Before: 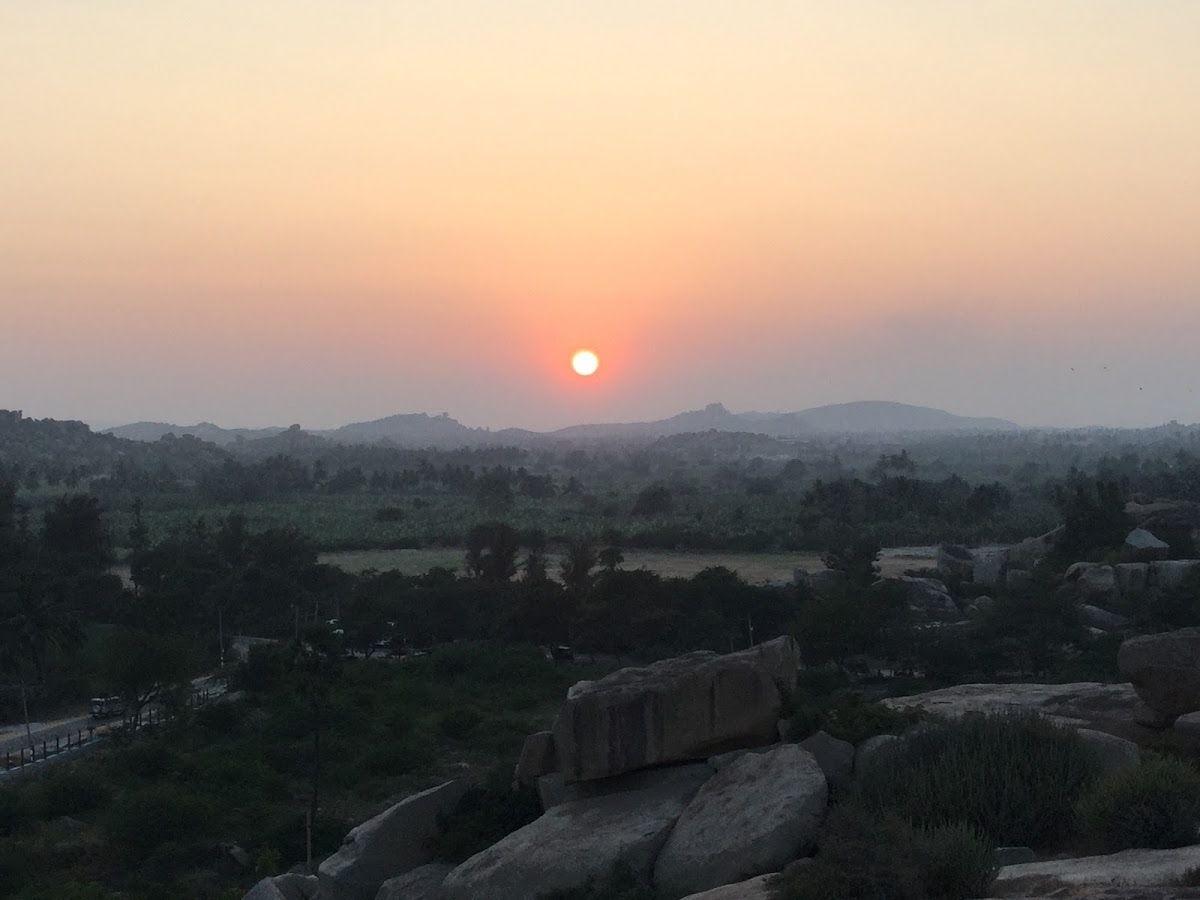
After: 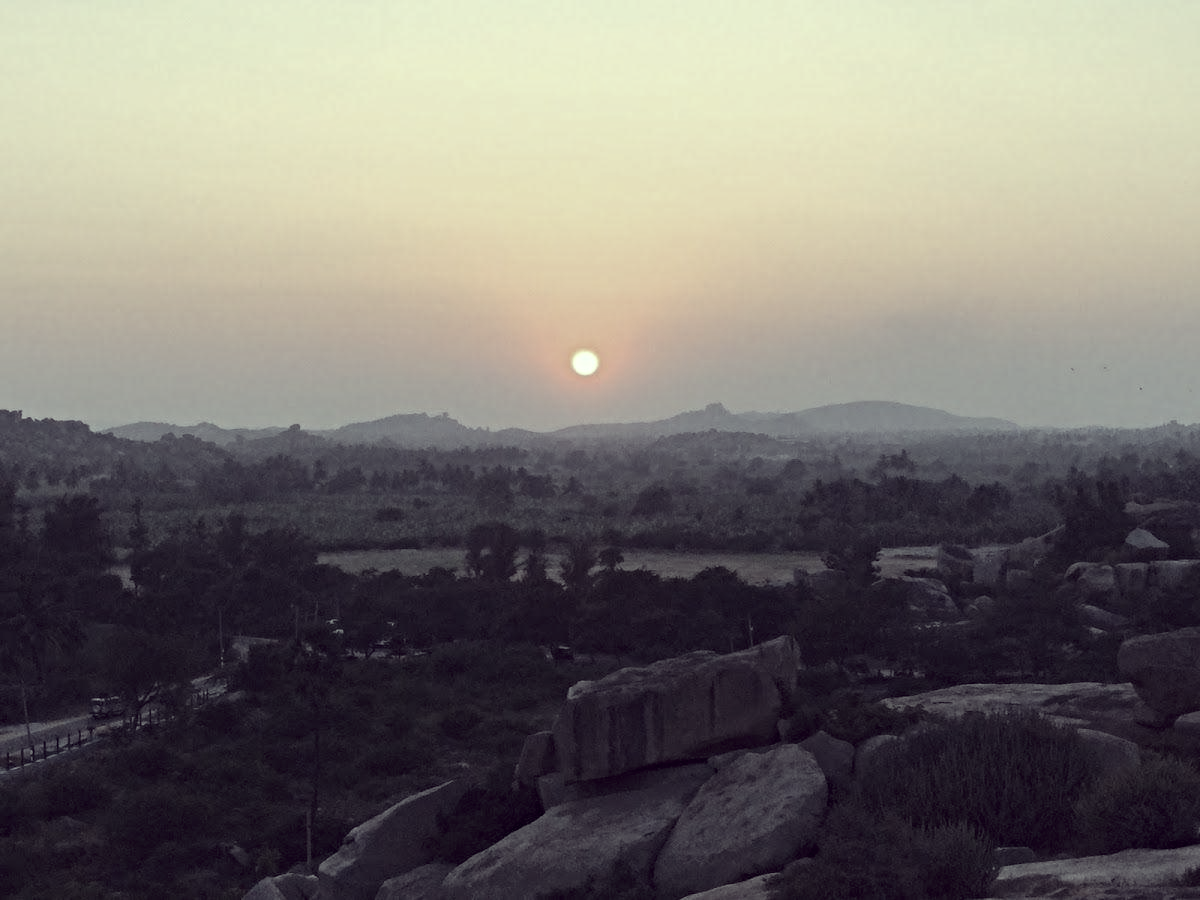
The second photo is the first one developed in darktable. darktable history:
contrast equalizer: y [[0.5, 0.5, 0.501, 0.63, 0.504, 0.5], [0.5 ×6], [0.5 ×6], [0 ×6], [0 ×6]]
color correction: highlights a* -20.17, highlights b* 20.27, shadows a* 20.03, shadows b* -20.46, saturation 0.43
